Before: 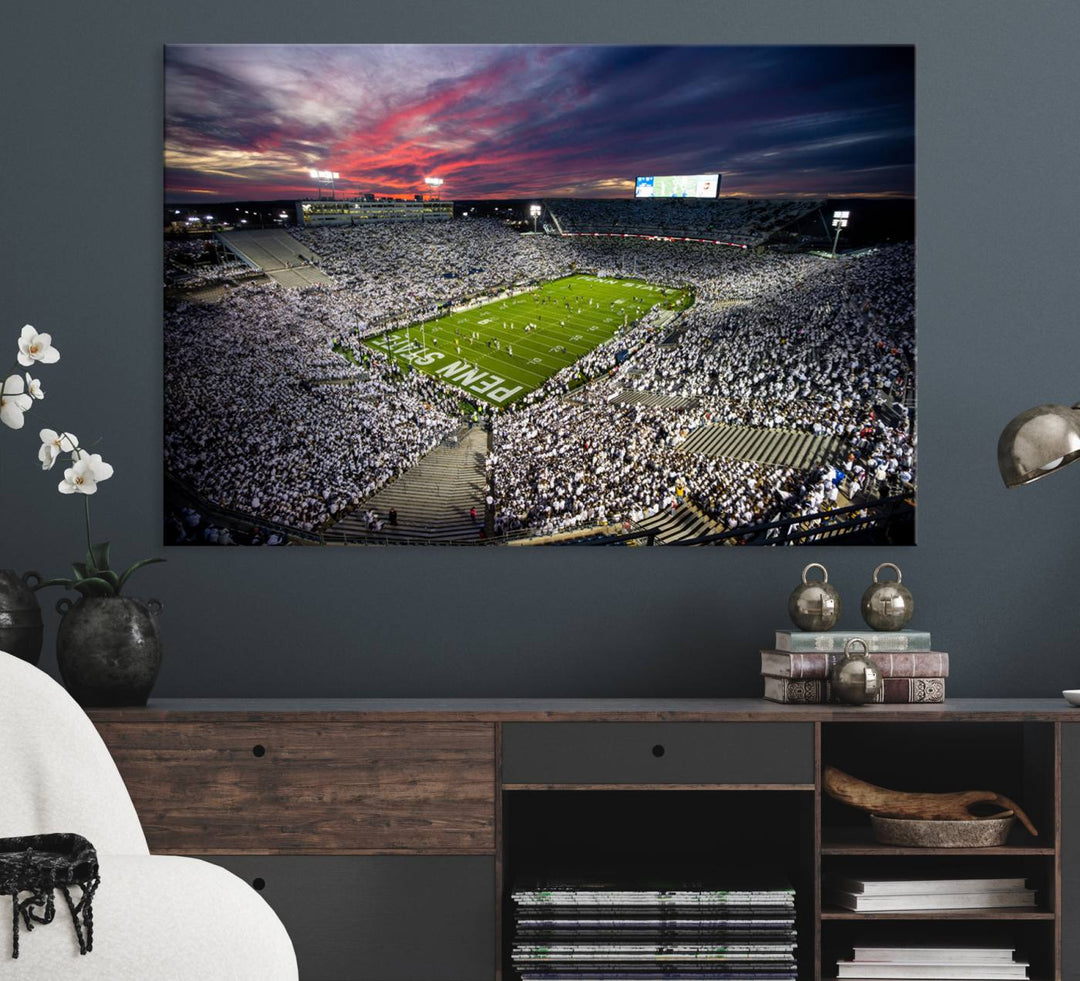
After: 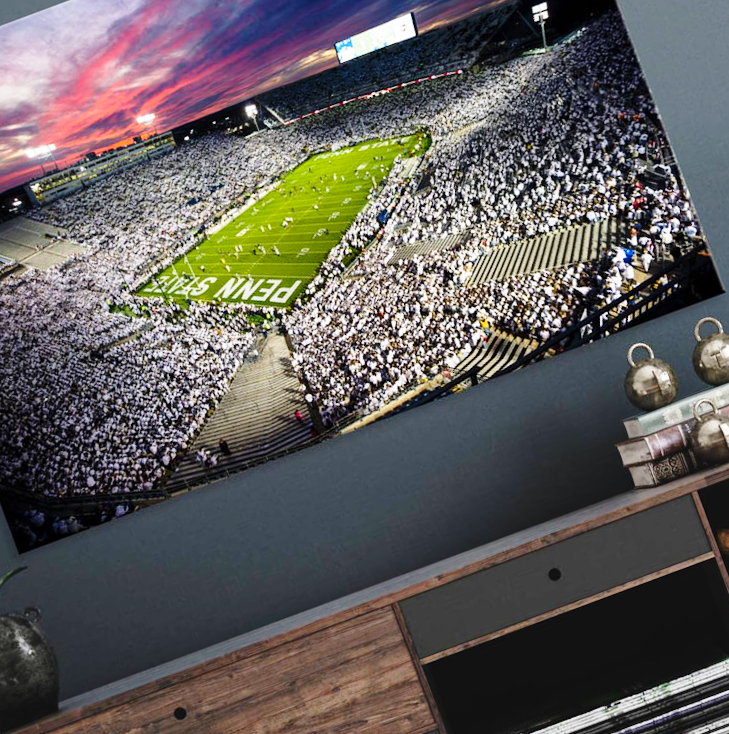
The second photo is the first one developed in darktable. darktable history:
base curve: curves: ch0 [(0, 0) (0.028, 0.03) (0.121, 0.232) (0.46, 0.748) (0.859, 0.968) (1, 1)], preserve colors none
crop and rotate: angle 20.37°, left 6.95%, right 3.903%, bottom 1.063%
